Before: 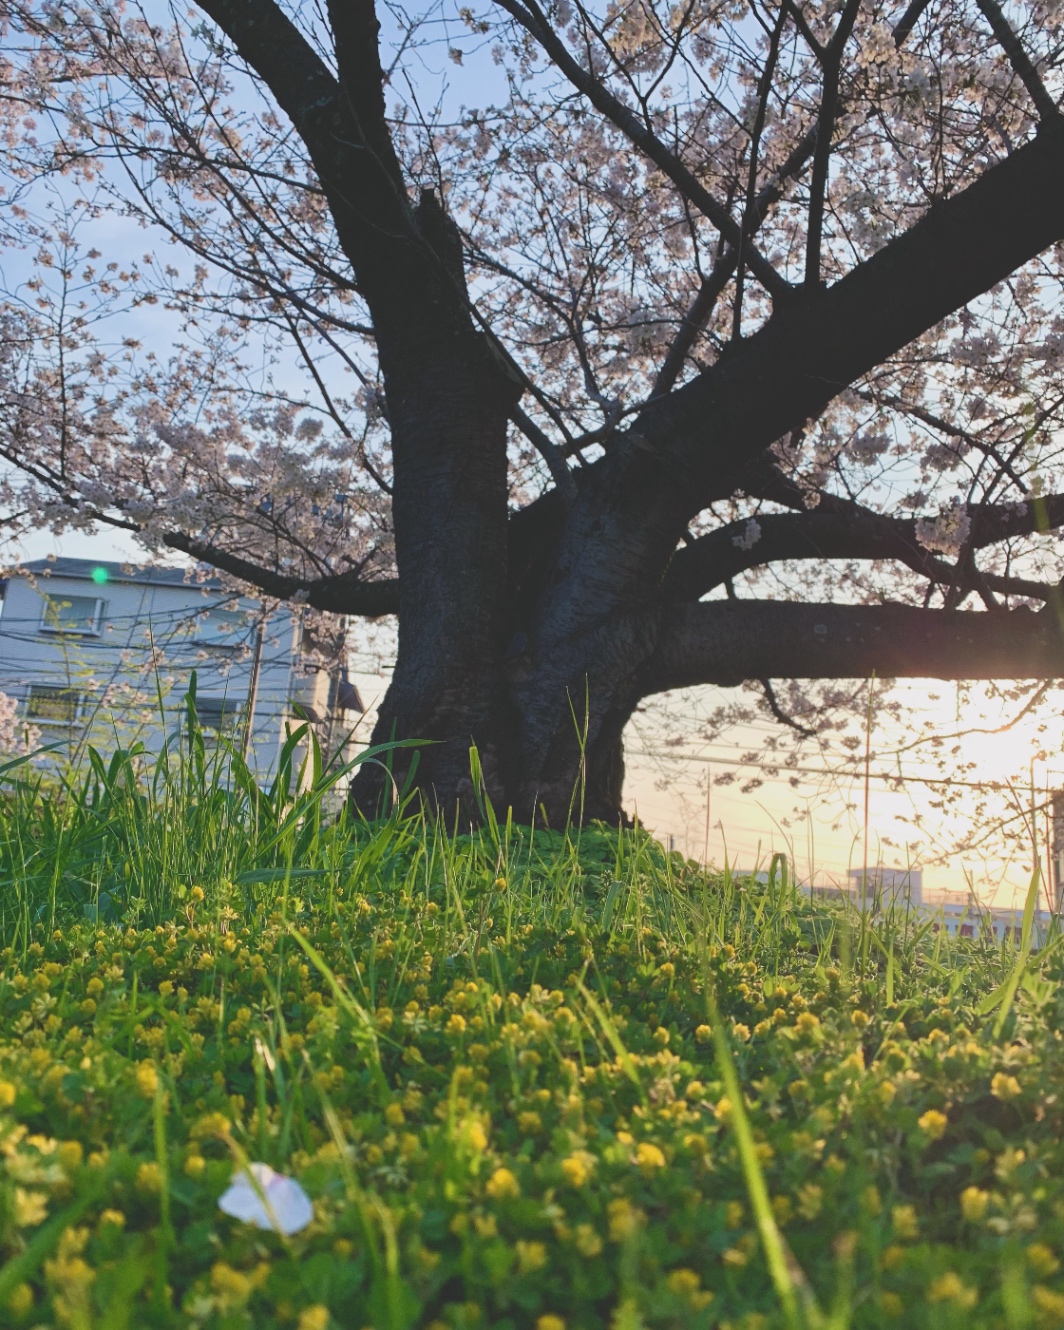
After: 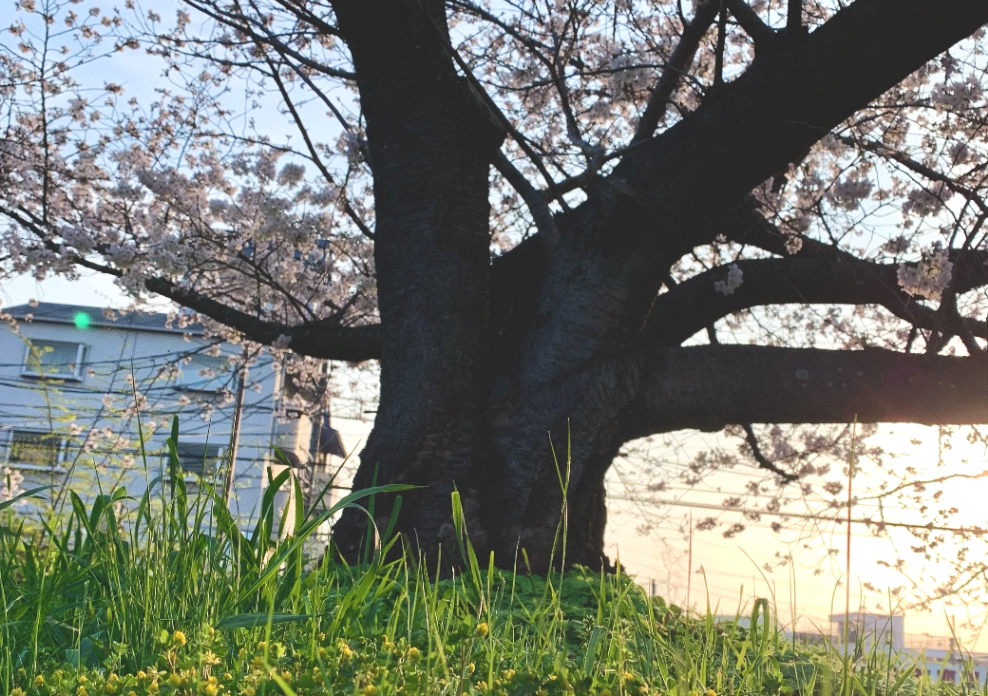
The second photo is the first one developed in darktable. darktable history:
crop: left 1.744%, top 19.225%, right 5.069%, bottom 28.357%
tone equalizer: -8 EV -0.417 EV, -7 EV -0.389 EV, -6 EV -0.333 EV, -5 EV -0.222 EV, -3 EV 0.222 EV, -2 EV 0.333 EV, -1 EV 0.389 EV, +0 EV 0.417 EV, edges refinement/feathering 500, mask exposure compensation -1.57 EV, preserve details no
